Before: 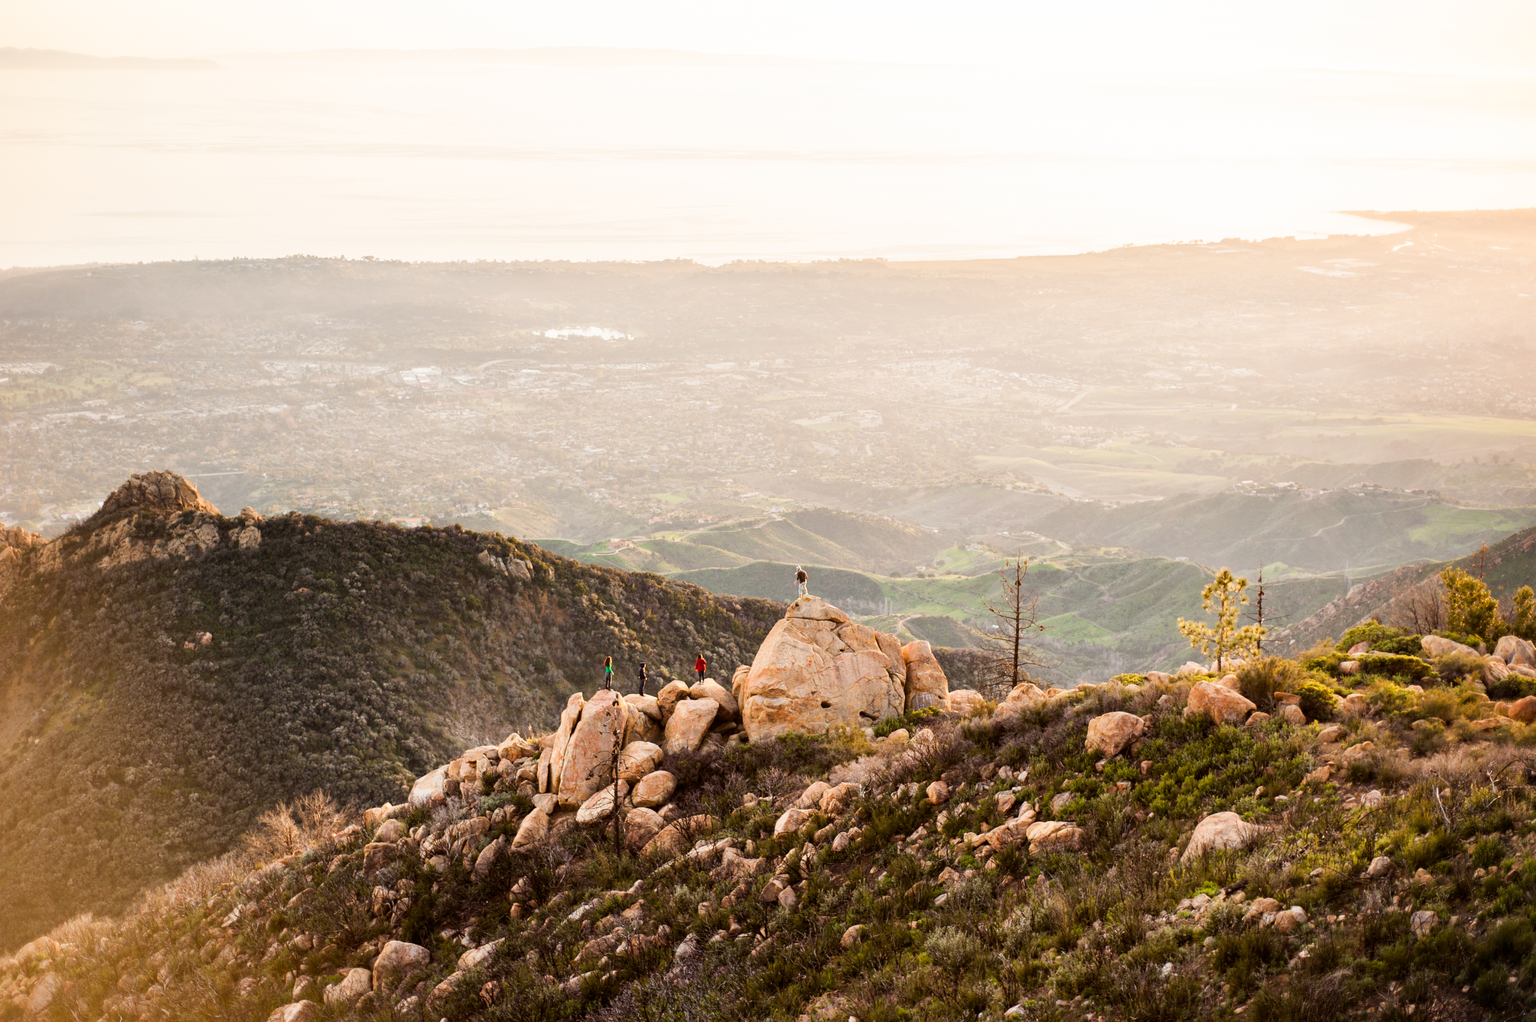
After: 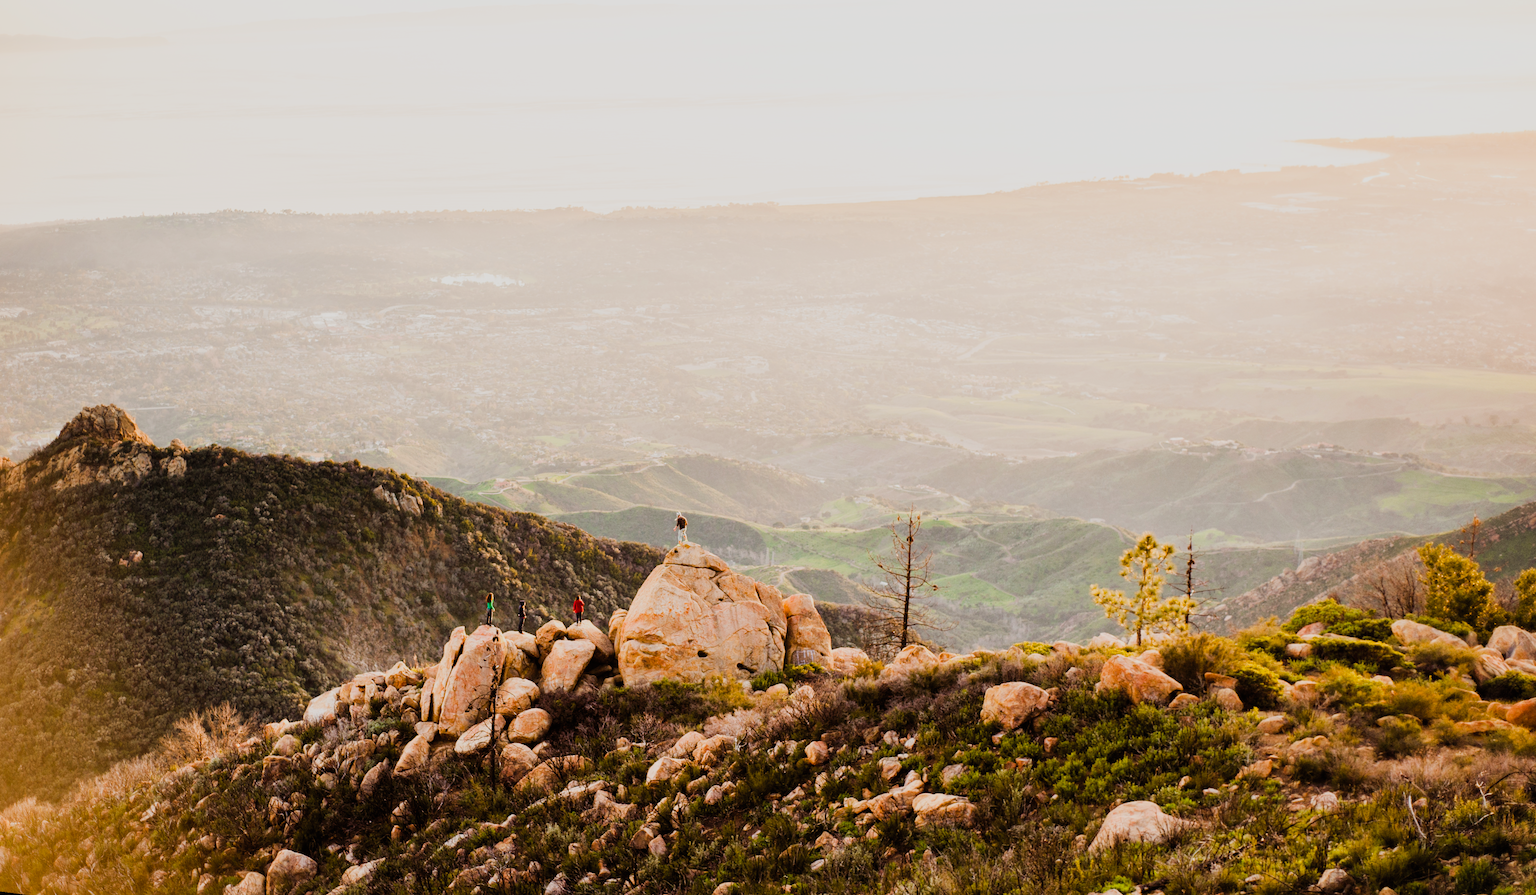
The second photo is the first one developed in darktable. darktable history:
sigmoid: on, module defaults
exposure: exposure -0.242 EV, compensate highlight preservation false
contrast brightness saturation: contrast 0.03, brightness 0.06, saturation 0.13
rotate and perspective: rotation 1.69°, lens shift (vertical) -0.023, lens shift (horizontal) -0.291, crop left 0.025, crop right 0.988, crop top 0.092, crop bottom 0.842
